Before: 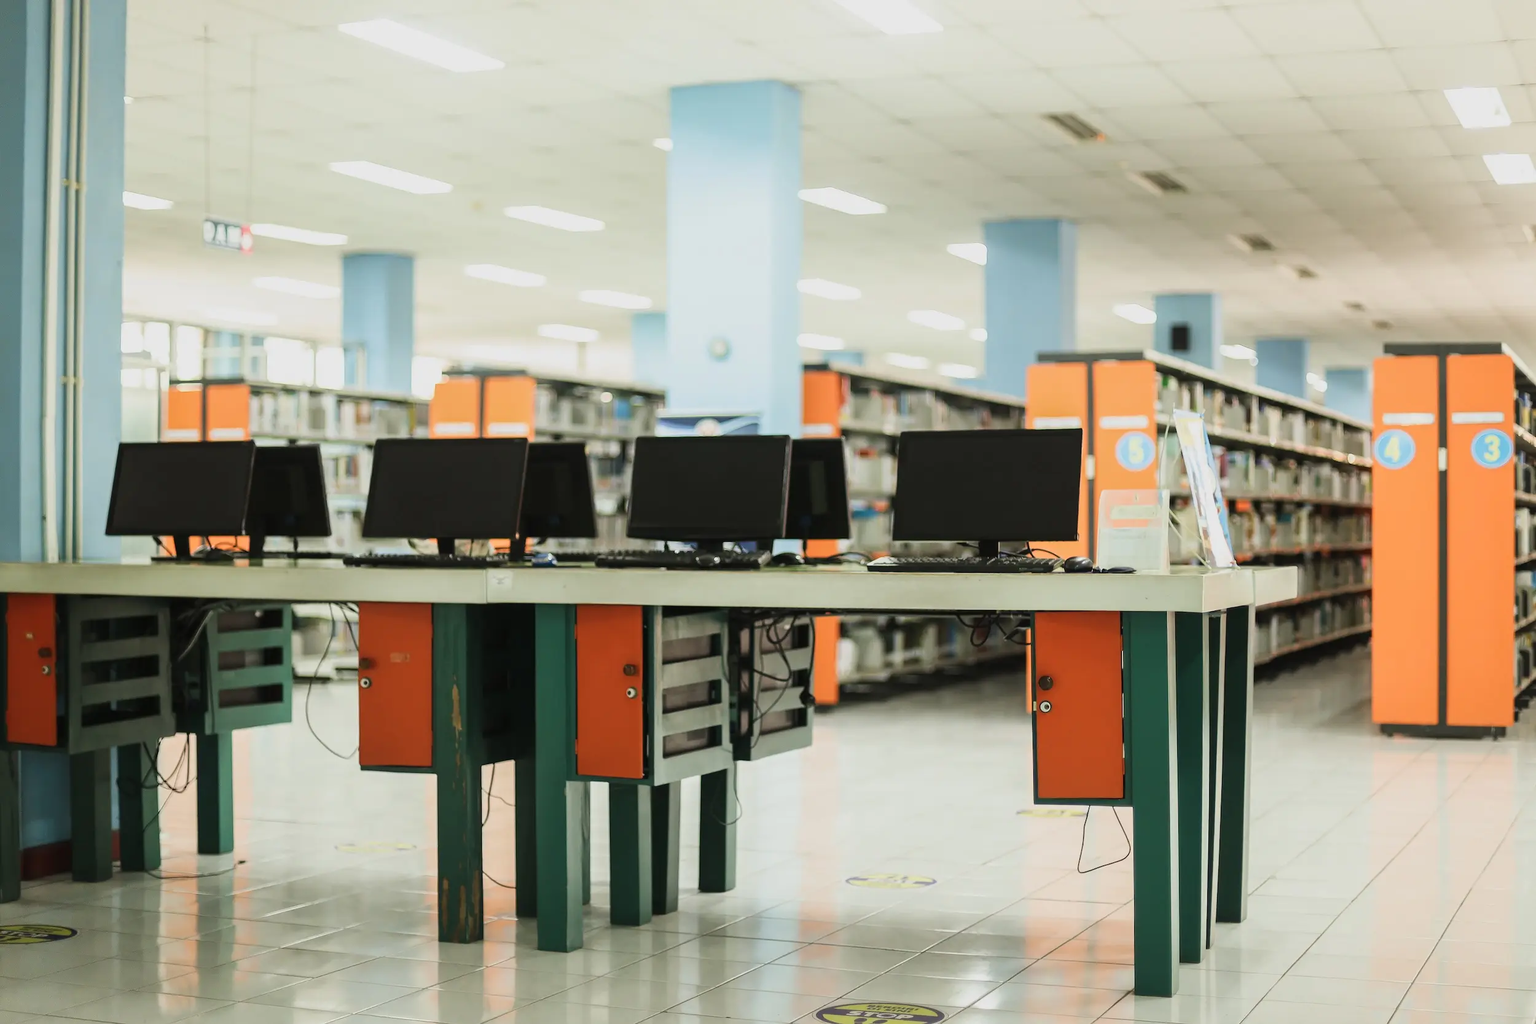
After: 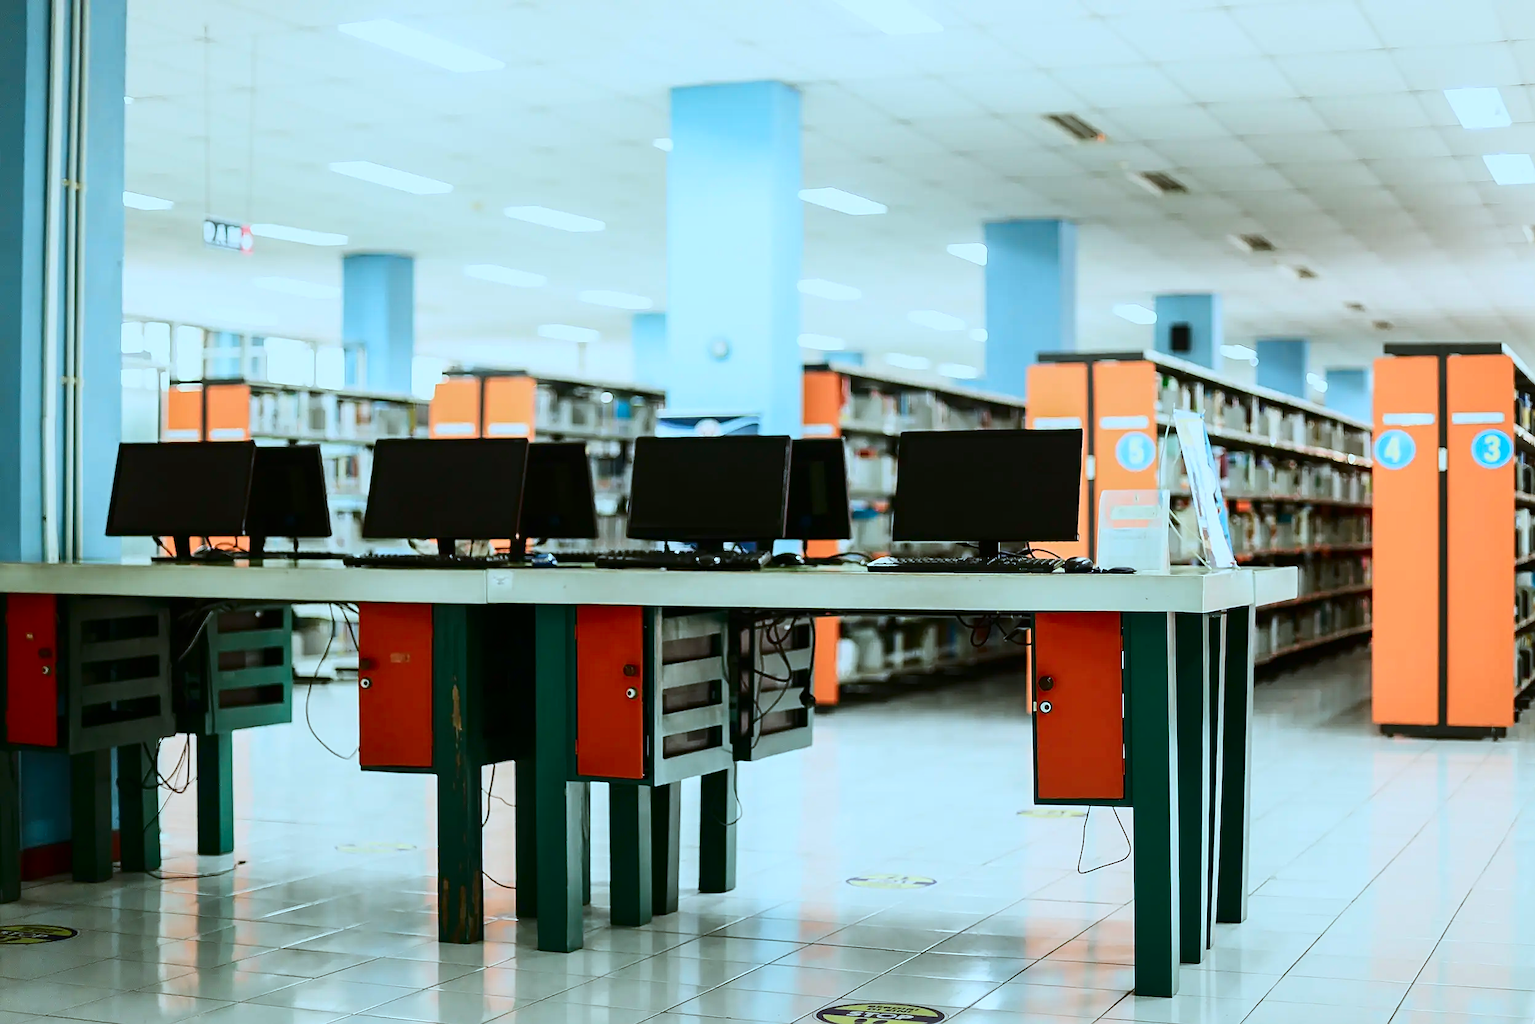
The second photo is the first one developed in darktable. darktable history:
contrast brightness saturation: contrast 0.215, brightness -0.114, saturation 0.209
sharpen: on, module defaults
color correction: highlights a* -9.64, highlights b* -21.3
